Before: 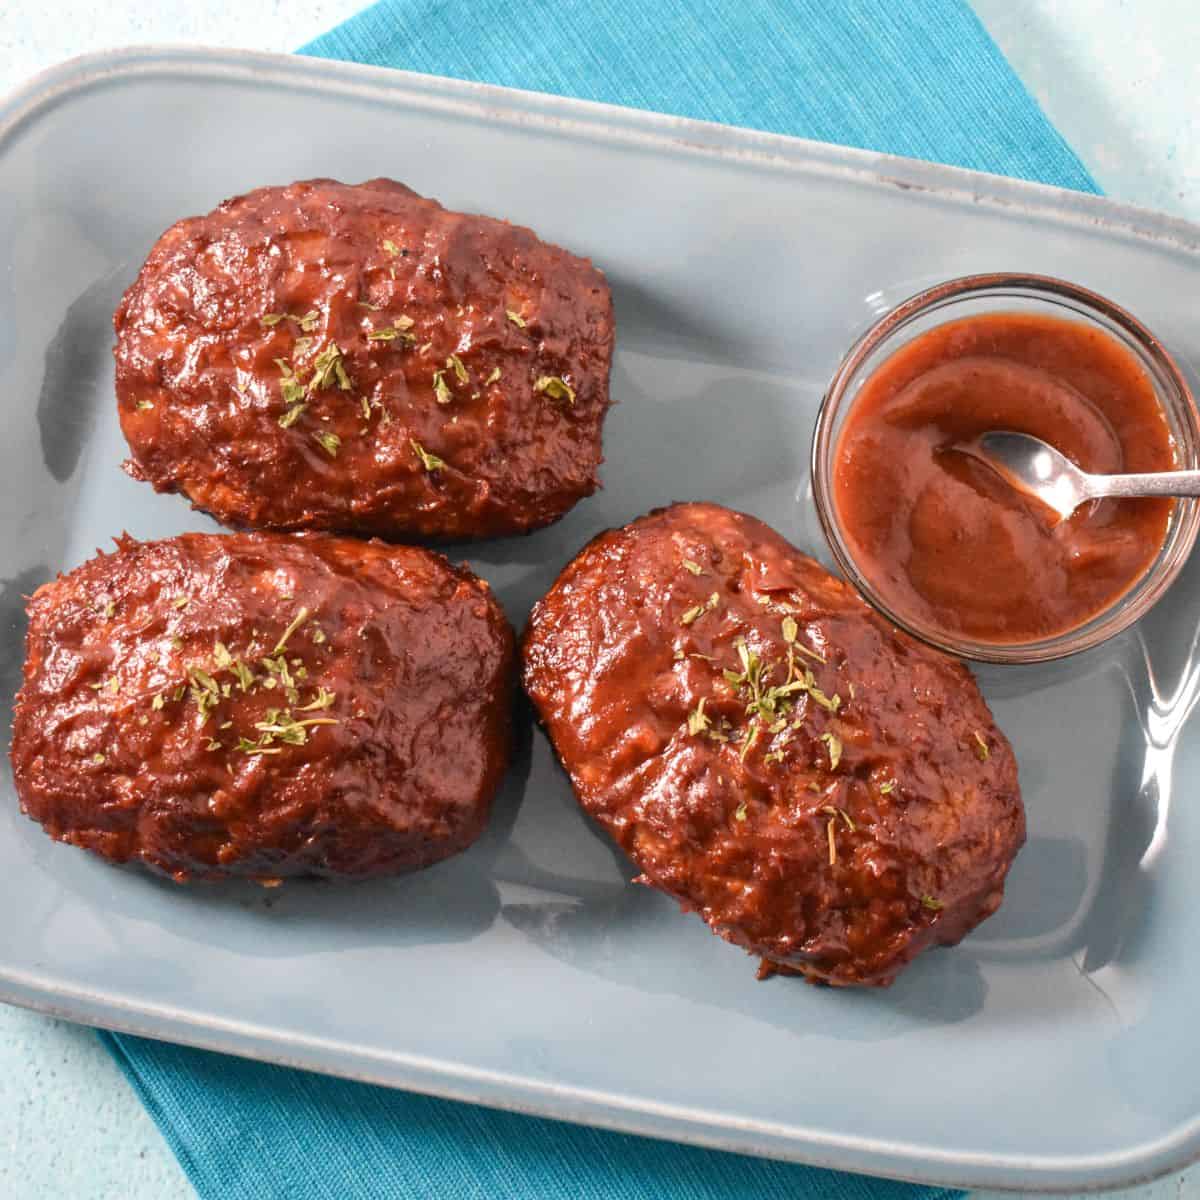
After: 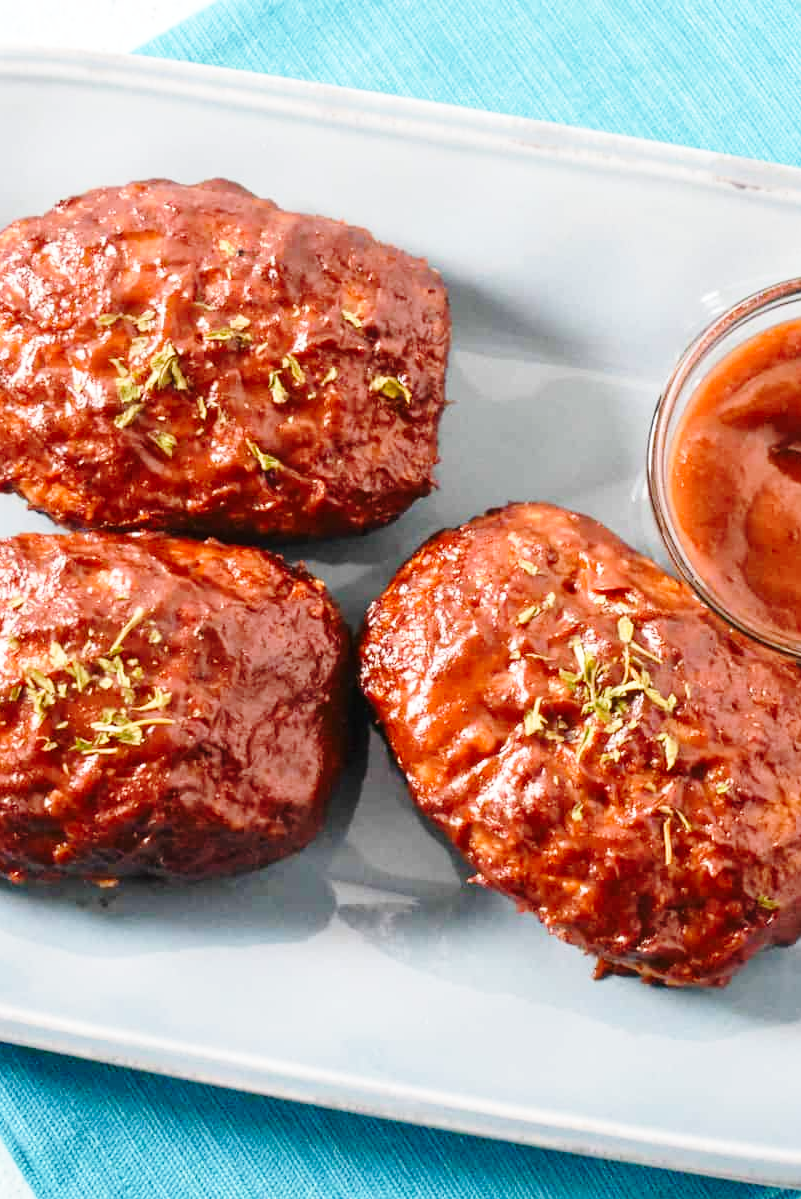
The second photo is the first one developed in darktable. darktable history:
crop and rotate: left 13.732%, right 19.488%
base curve: curves: ch0 [(0, 0) (0.028, 0.03) (0.121, 0.232) (0.46, 0.748) (0.859, 0.968) (1, 1)], preserve colors none
